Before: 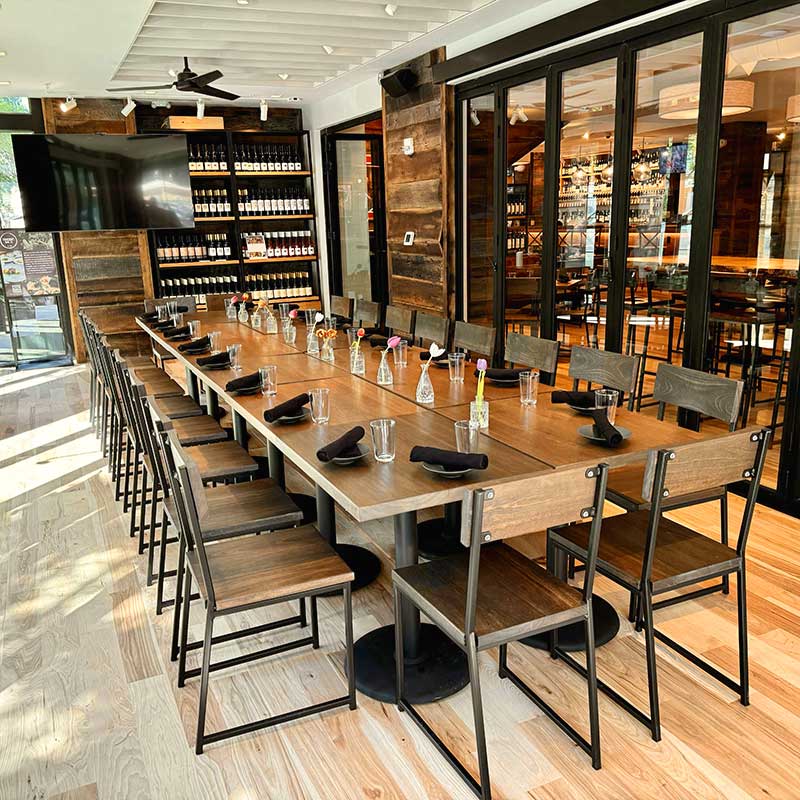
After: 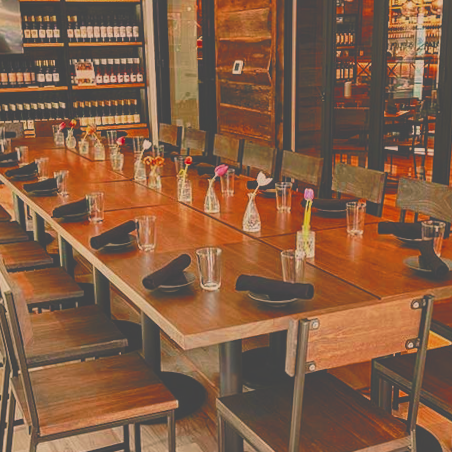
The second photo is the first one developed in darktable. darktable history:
filmic rgb: black relative exposure -16 EV, white relative exposure 8 EV, threshold 3 EV, hardness 4.17, latitude 50%, contrast 0.5, color science v5 (2021), contrast in shadows safe, contrast in highlights safe, enable highlight reconstruction true
local contrast: on, module defaults
white balance: red 1.127, blue 0.943
rgb curve: curves: ch0 [(0, 0.186) (0.314, 0.284) (0.775, 0.708) (1, 1)], compensate middle gray true, preserve colors none
crop and rotate: left 22.13%, top 22.054%, right 22.026%, bottom 22.102%
color balance rgb: perceptual saturation grading › mid-tones 6.33%, perceptual saturation grading › shadows 72.44%, perceptual brilliance grading › highlights 11.59%, contrast 5.05%
rotate and perspective: rotation 0.8°, automatic cropping off
